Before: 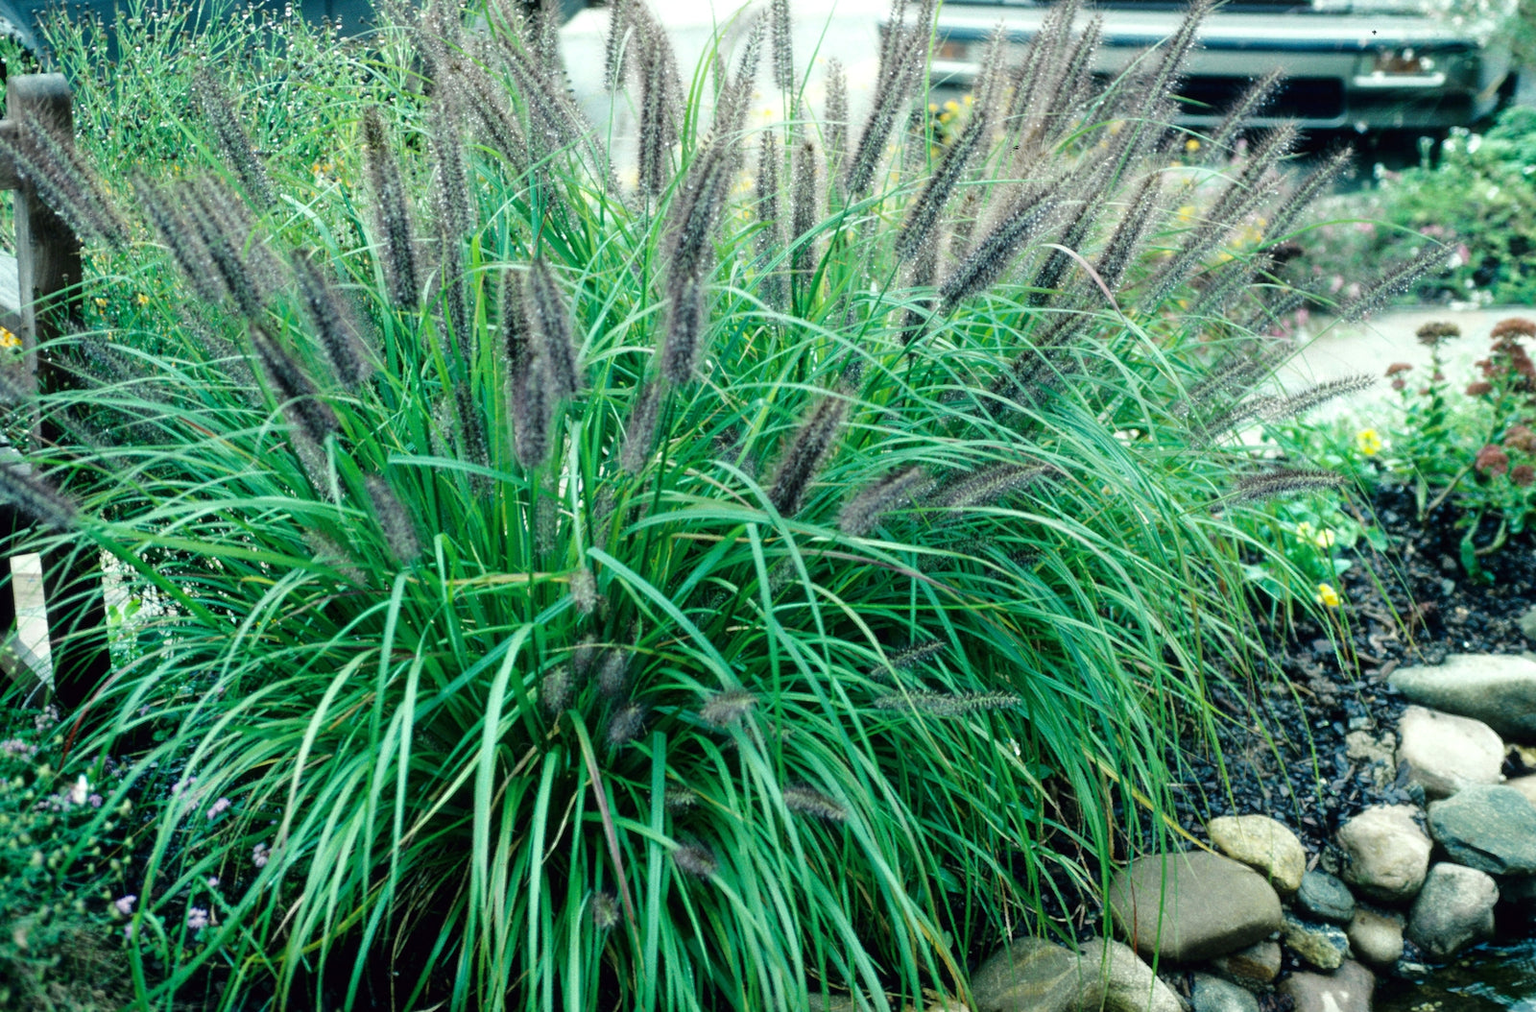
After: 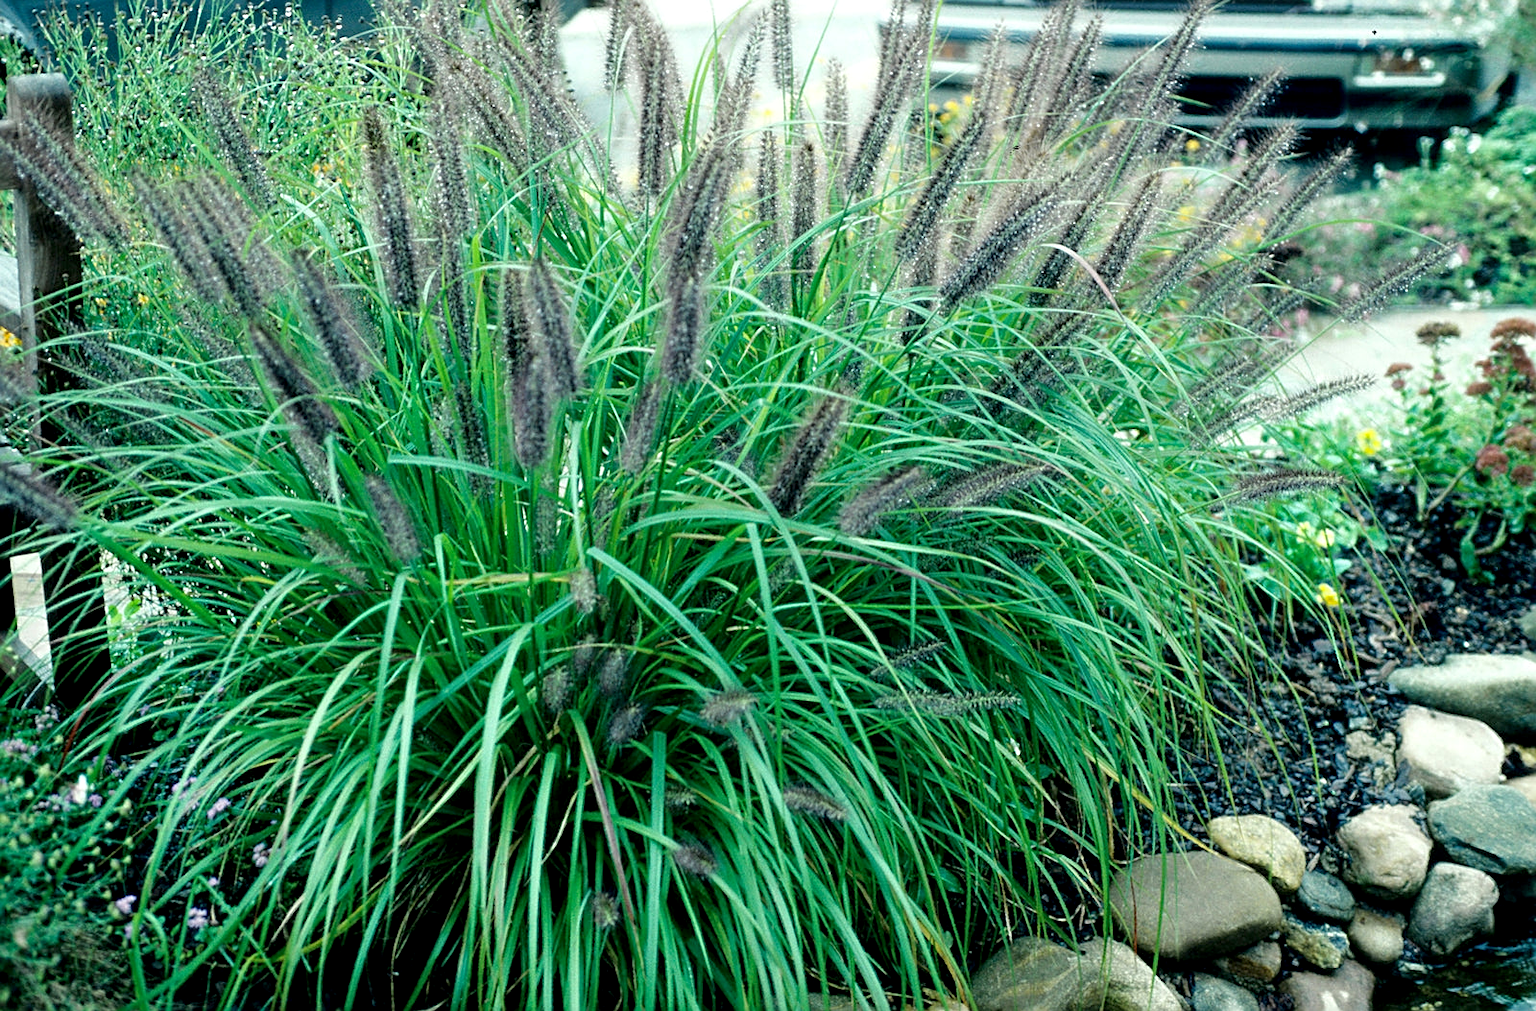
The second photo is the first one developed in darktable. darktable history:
exposure: black level correction 0.005, exposure 0.014 EV, compensate highlight preservation false
sharpen: on, module defaults
